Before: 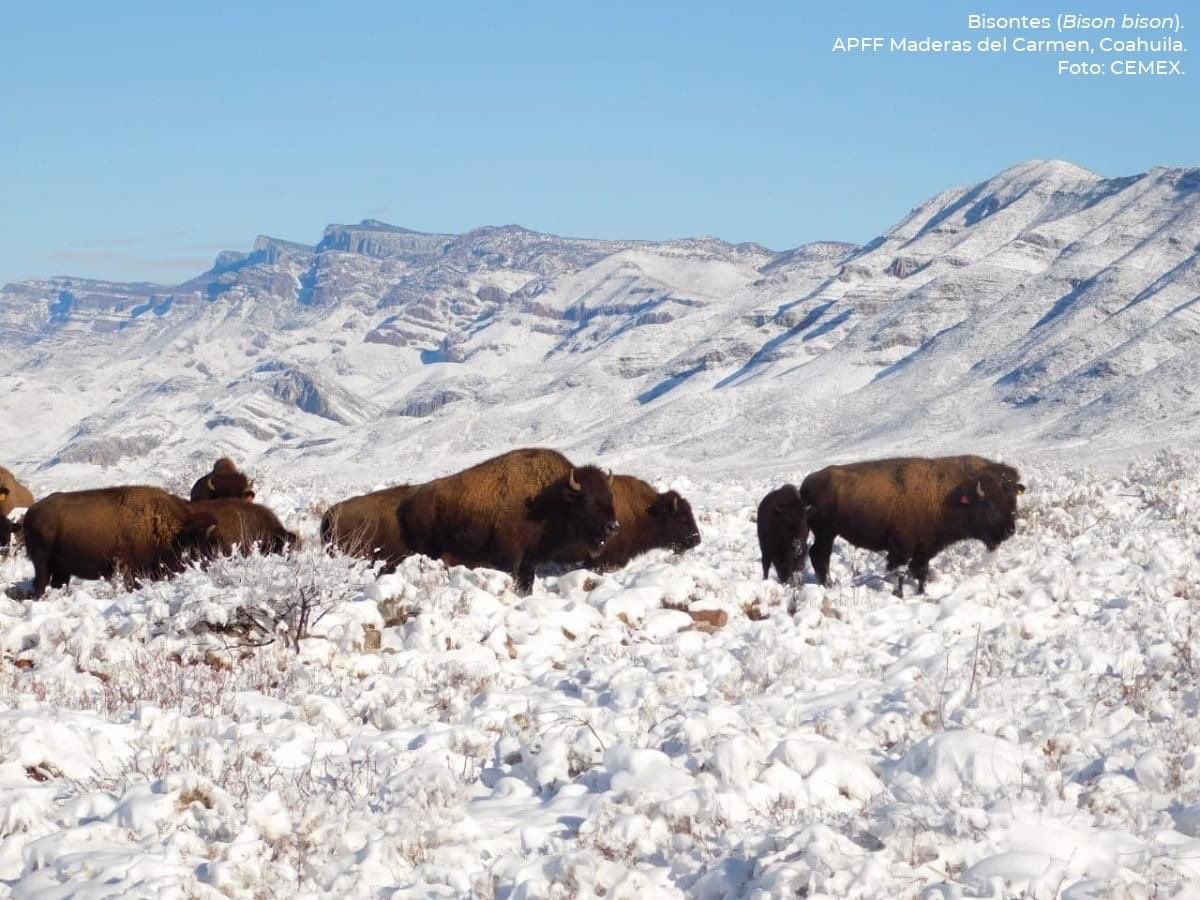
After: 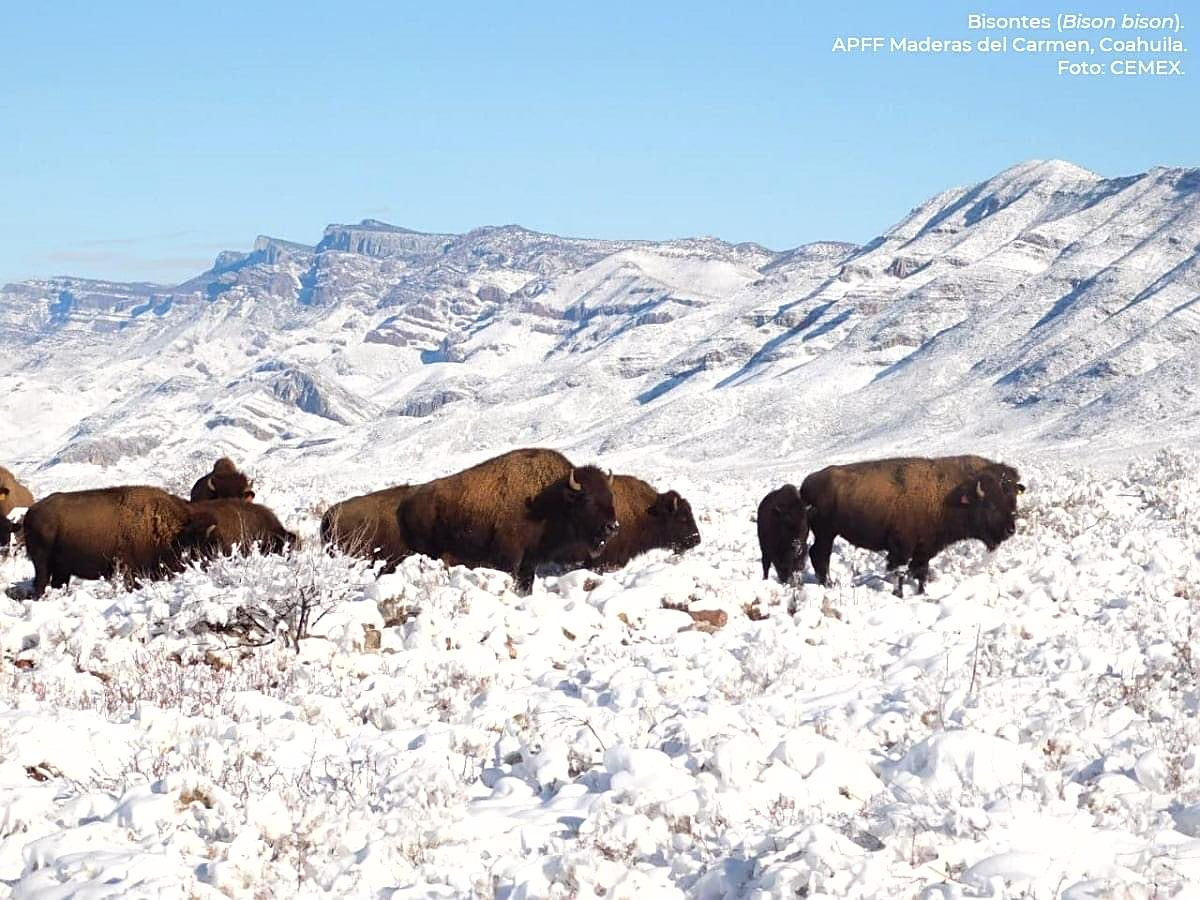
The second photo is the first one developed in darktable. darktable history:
sharpen: on, module defaults
shadows and highlights: radius 112.55, shadows 51.46, white point adjustment 9.01, highlights -3.97, soften with gaussian
